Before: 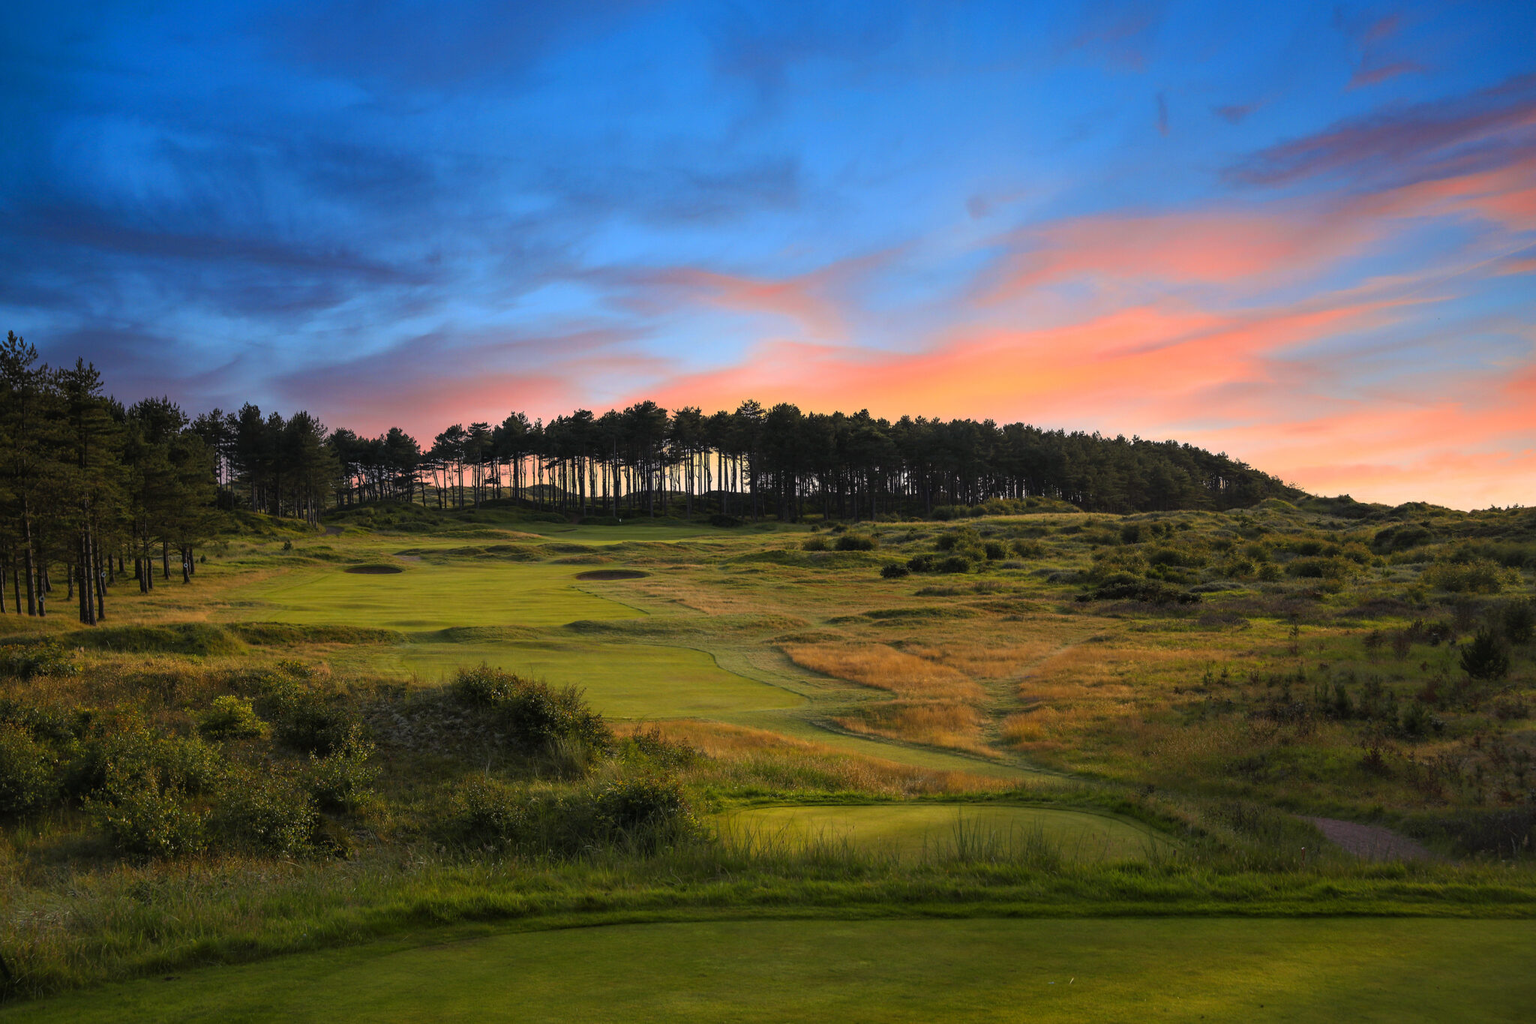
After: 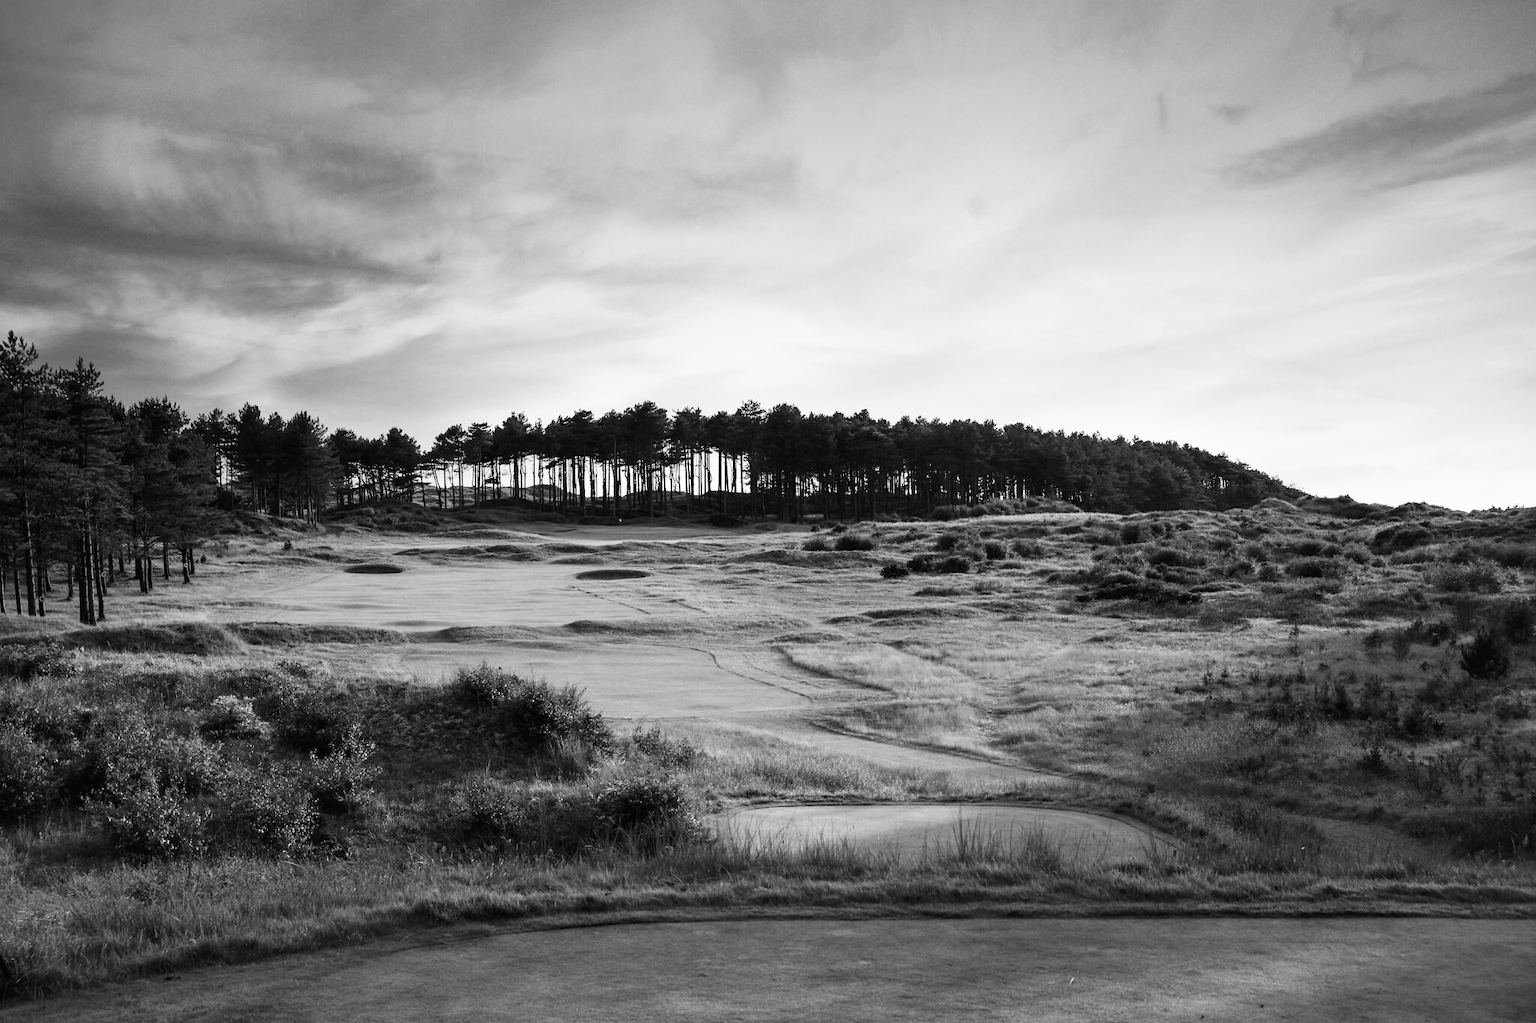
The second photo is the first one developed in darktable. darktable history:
monochrome: a -3.63, b -0.465
base curve: curves: ch0 [(0, 0) (0.007, 0.004) (0.027, 0.03) (0.046, 0.07) (0.207, 0.54) (0.442, 0.872) (0.673, 0.972) (1, 1)], preserve colors none
